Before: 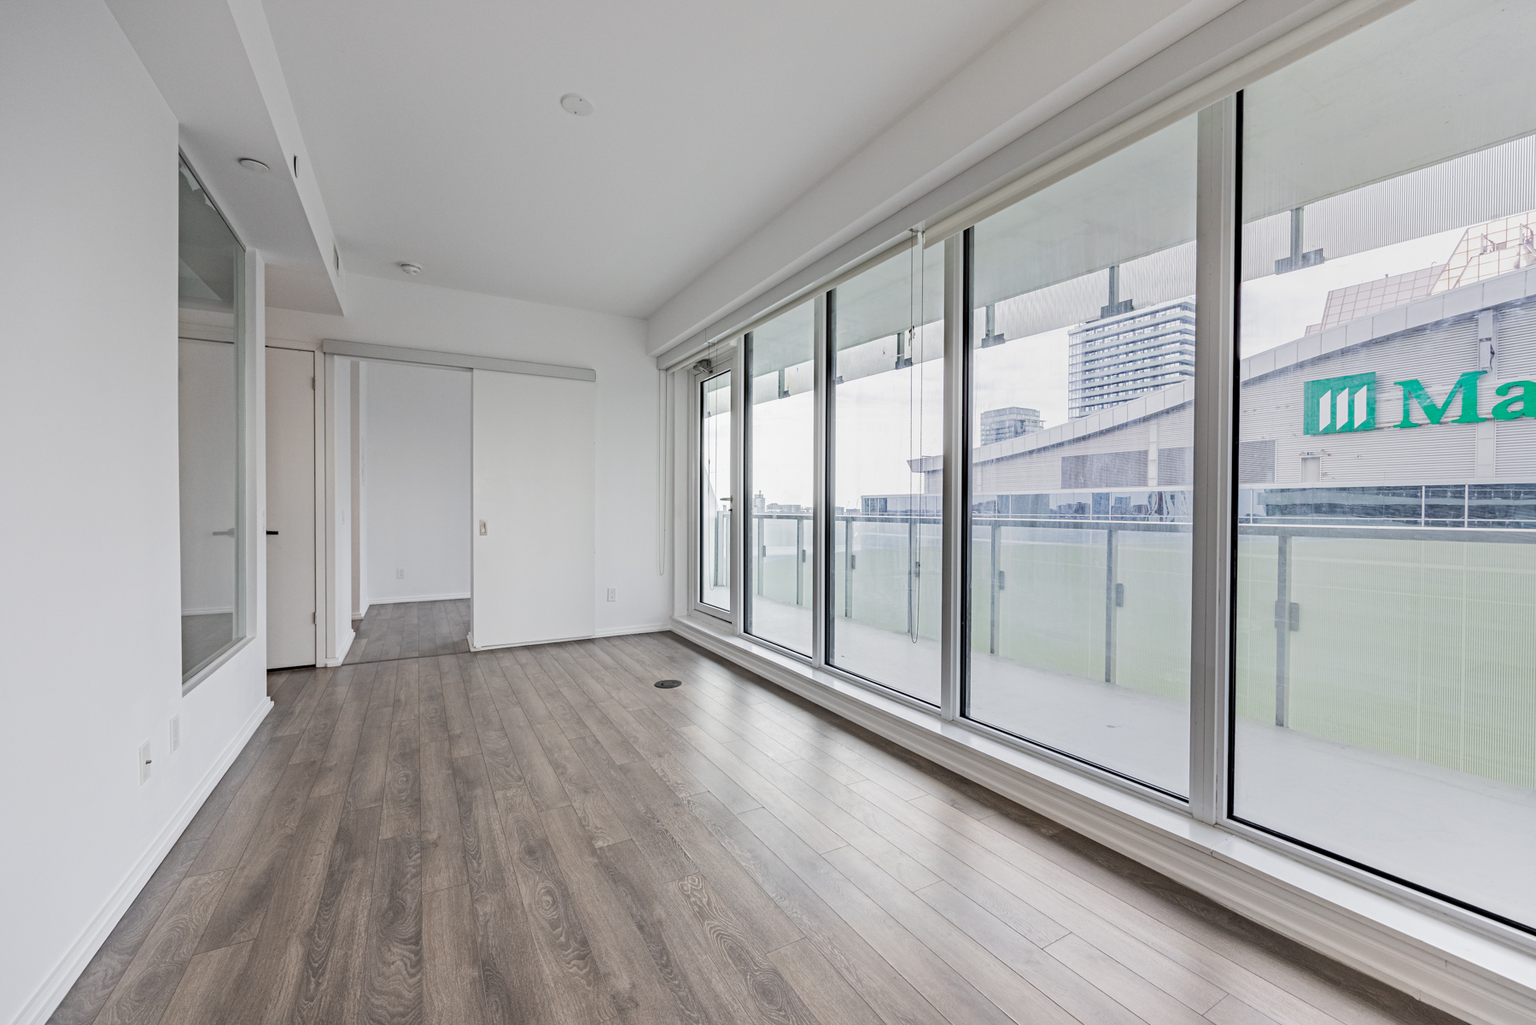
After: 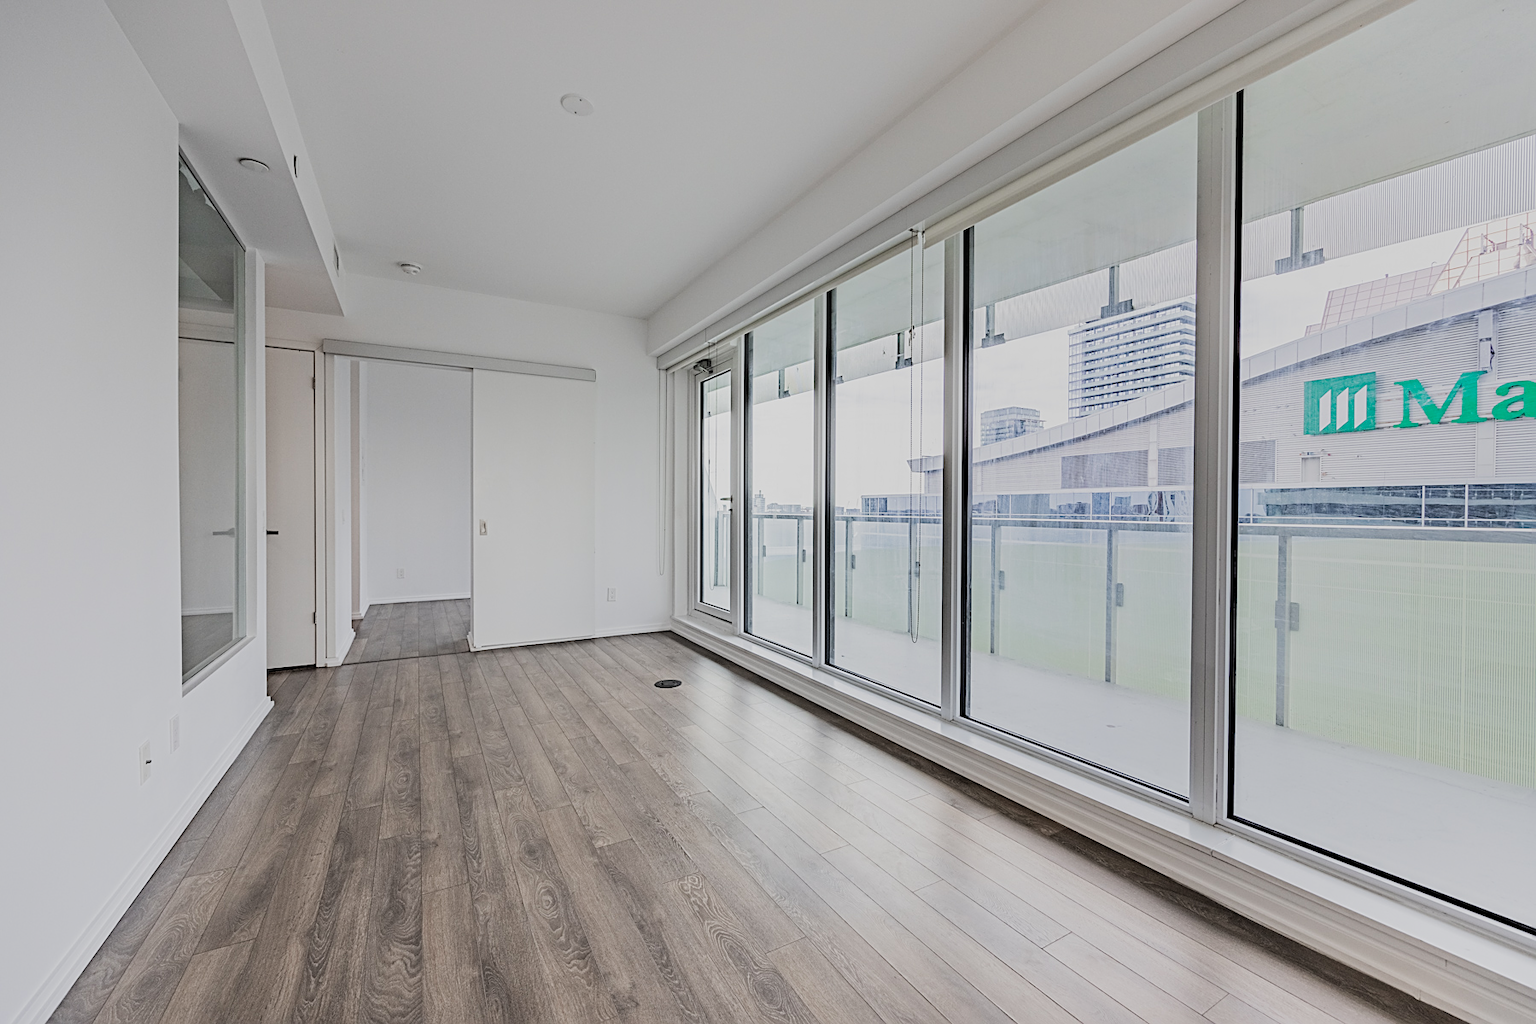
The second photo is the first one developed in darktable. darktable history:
sharpen: on, module defaults
filmic rgb: middle gray luminance 28.86%, black relative exposure -10.34 EV, white relative exposure 5.47 EV, target black luminance 0%, hardness 3.95, latitude 1.5%, contrast 1.13, highlights saturation mix 5.08%, shadows ↔ highlights balance 14.66%, color science v4 (2020)
